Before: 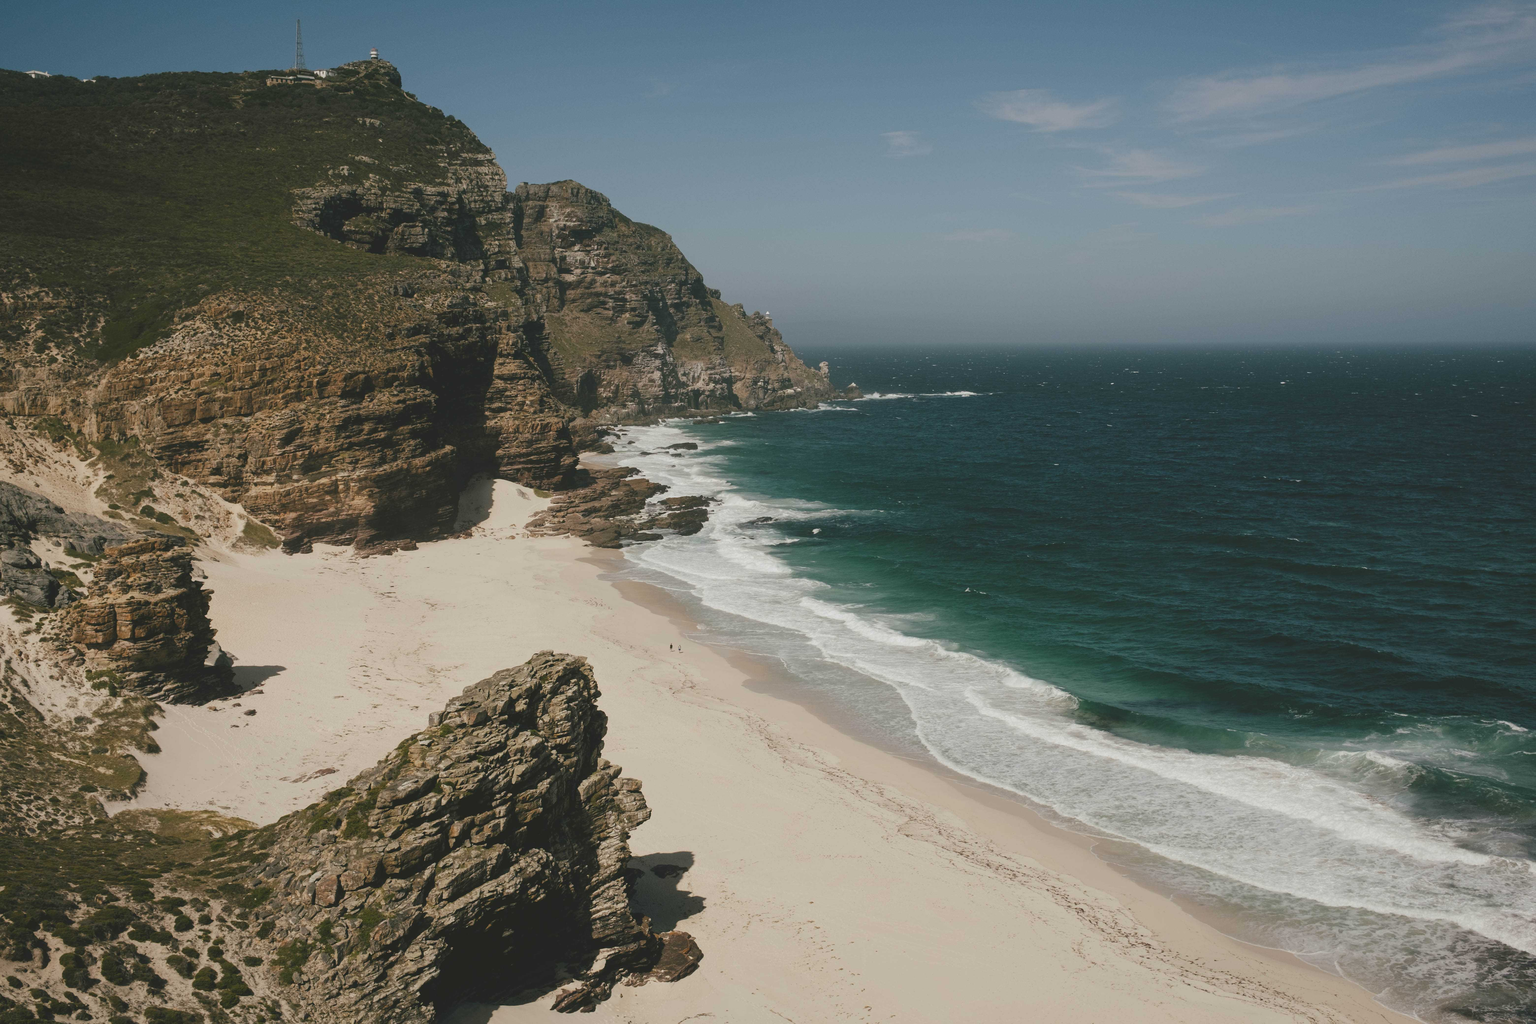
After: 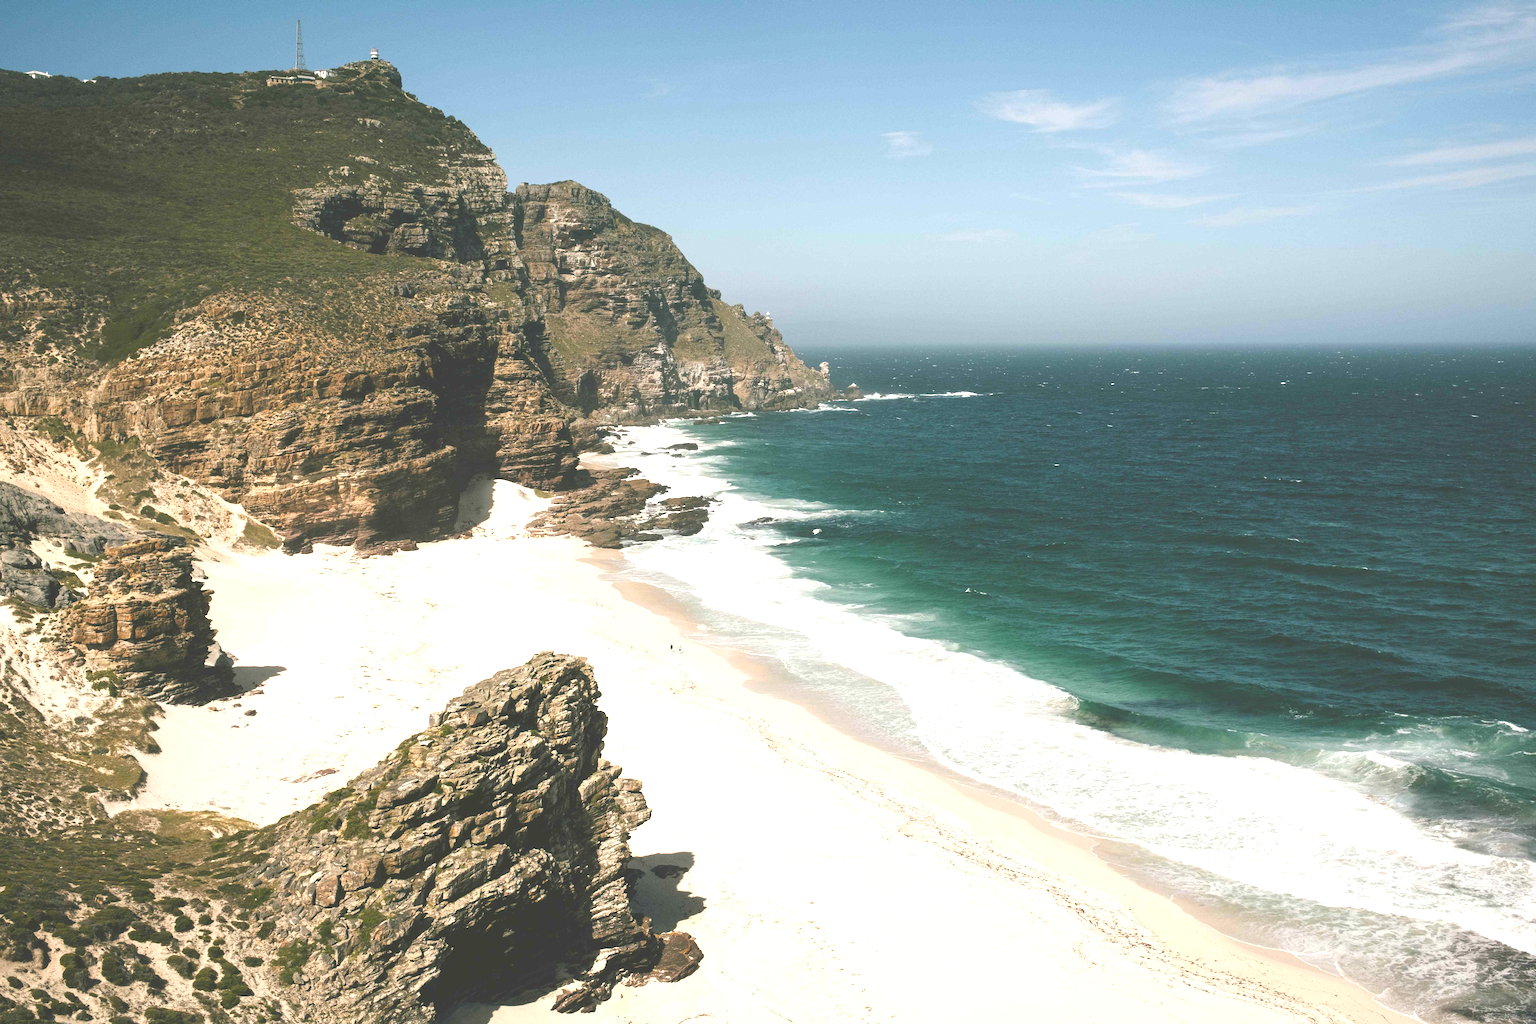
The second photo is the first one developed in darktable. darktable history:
tone equalizer: on, module defaults
exposure: black level correction 0, exposure 1.388 EV, compensate exposure bias true, compensate highlight preservation false
